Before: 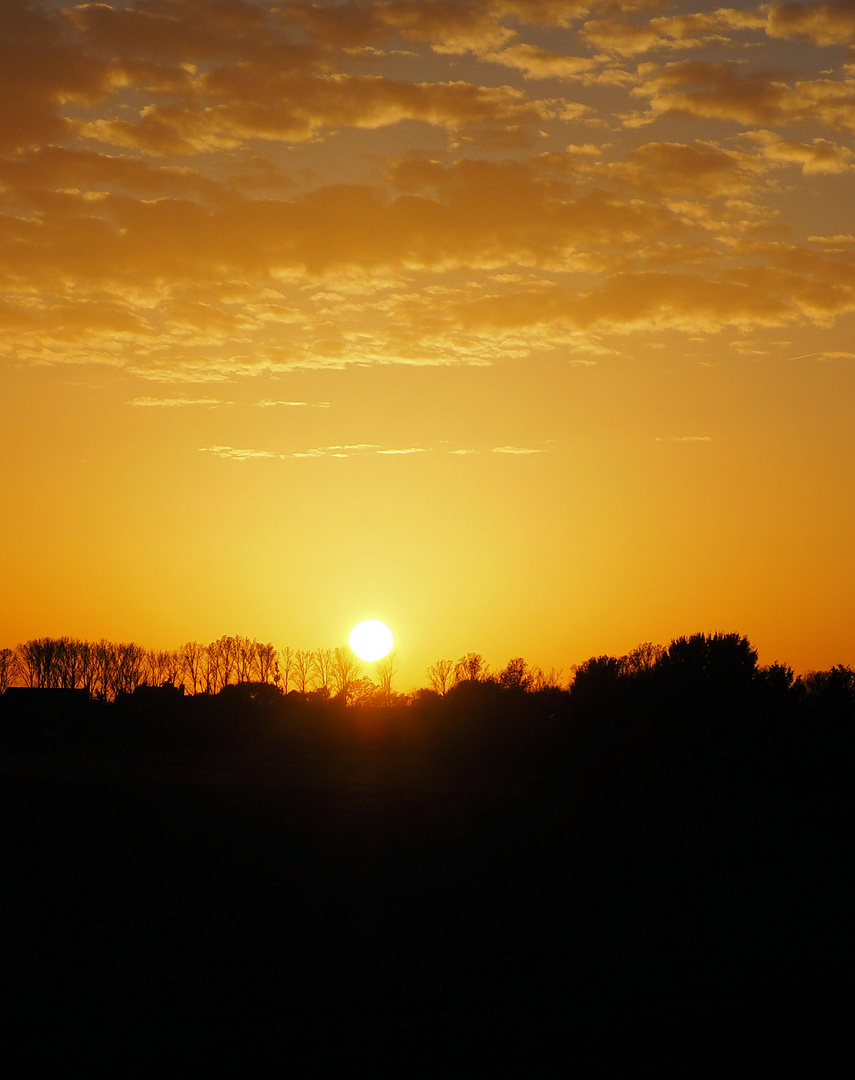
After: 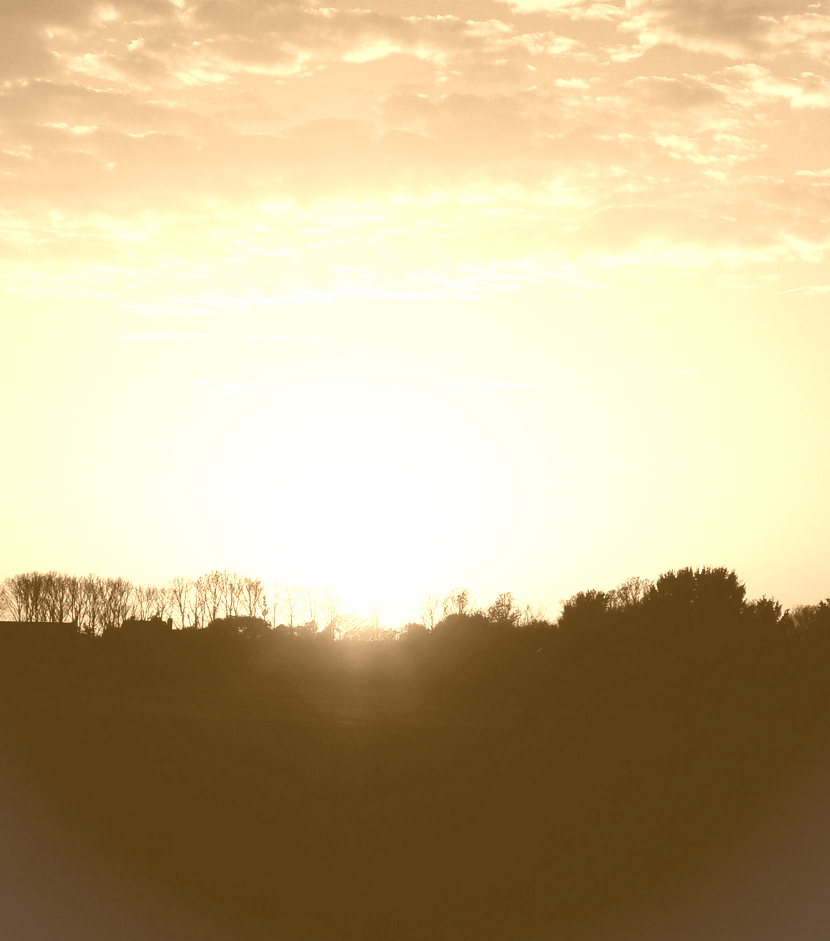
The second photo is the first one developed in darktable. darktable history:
crop: left 1.507%, top 6.147%, right 1.379%, bottom 6.637%
vignetting: fall-off start 100%, brightness 0.05, saturation 0
white balance: red 1.009, blue 0.985
color calibration: illuminant as shot in camera, x 0.358, y 0.373, temperature 4628.91 K
exposure: compensate highlight preservation false
colorize: hue 28.8°, source mix 100%
base curve: curves: ch0 [(0, 0) (0.204, 0.334) (0.55, 0.733) (1, 1)], preserve colors none
